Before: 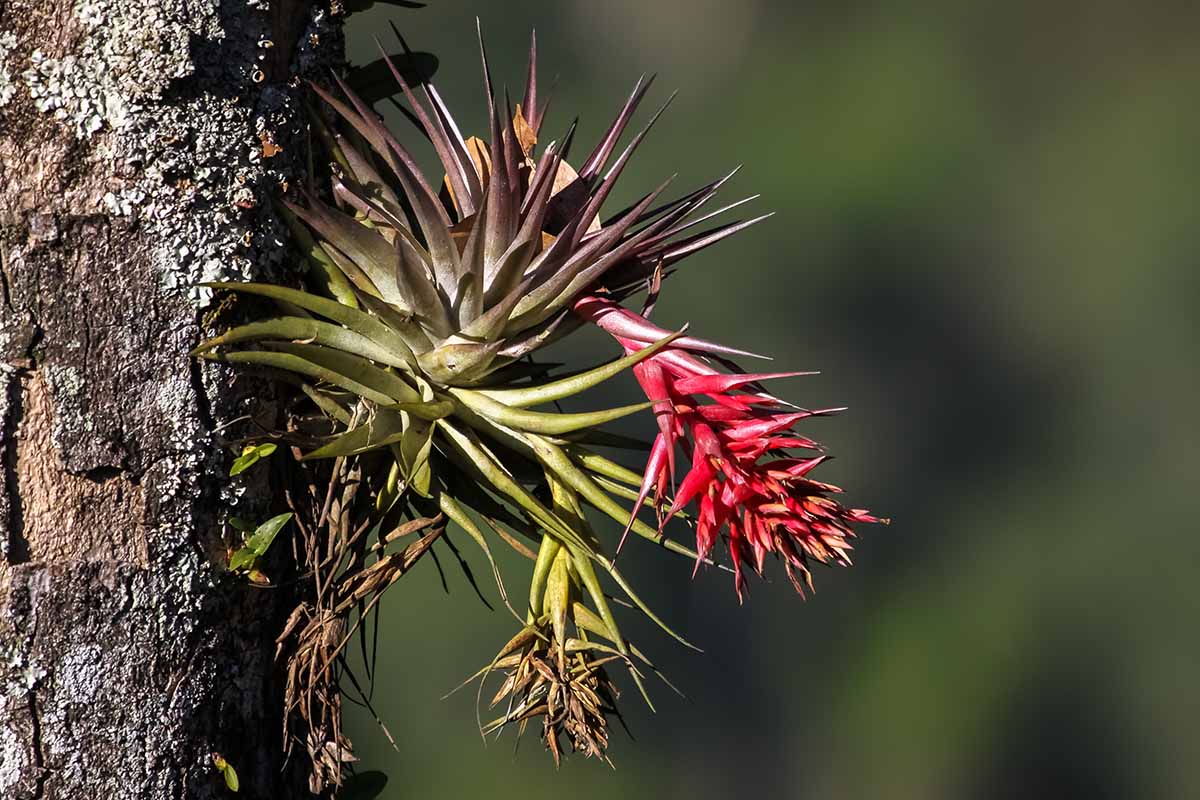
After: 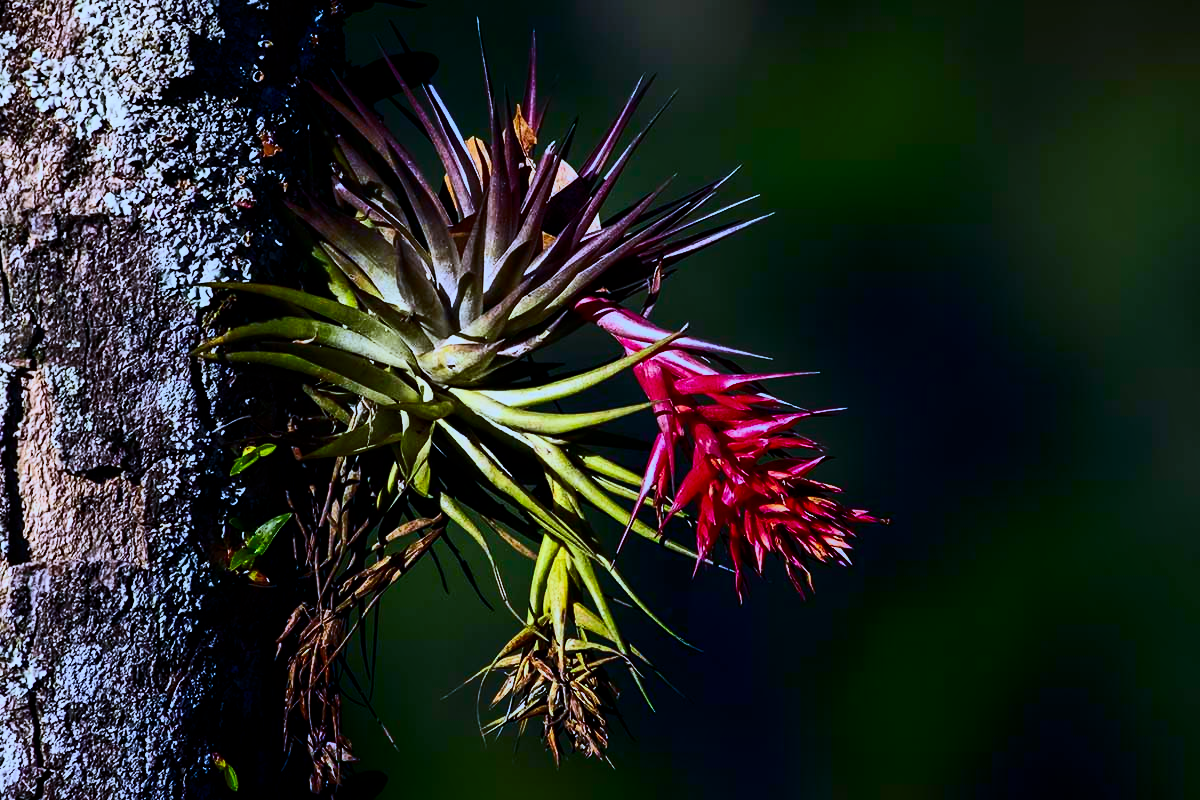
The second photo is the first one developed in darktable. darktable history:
shadows and highlights: shadows -70, highlights 35, soften with gaussian
white balance: red 0.954, blue 1.079
filmic rgb: black relative exposure -7.15 EV, white relative exposure 5.36 EV, hardness 3.02, color science v6 (2022)
color calibration: output R [0.994, 0.059, -0.119, 0], output G [-0.036, 1.09, -0.119, 0], output B [0.078, -0.108, 0.961, 0], illuminant custom, x 0.371, y 0.382, temperature 4281.14 K
contrast brightness saturation: contrast 0.4, brightness 0.05, saturation 0.25
